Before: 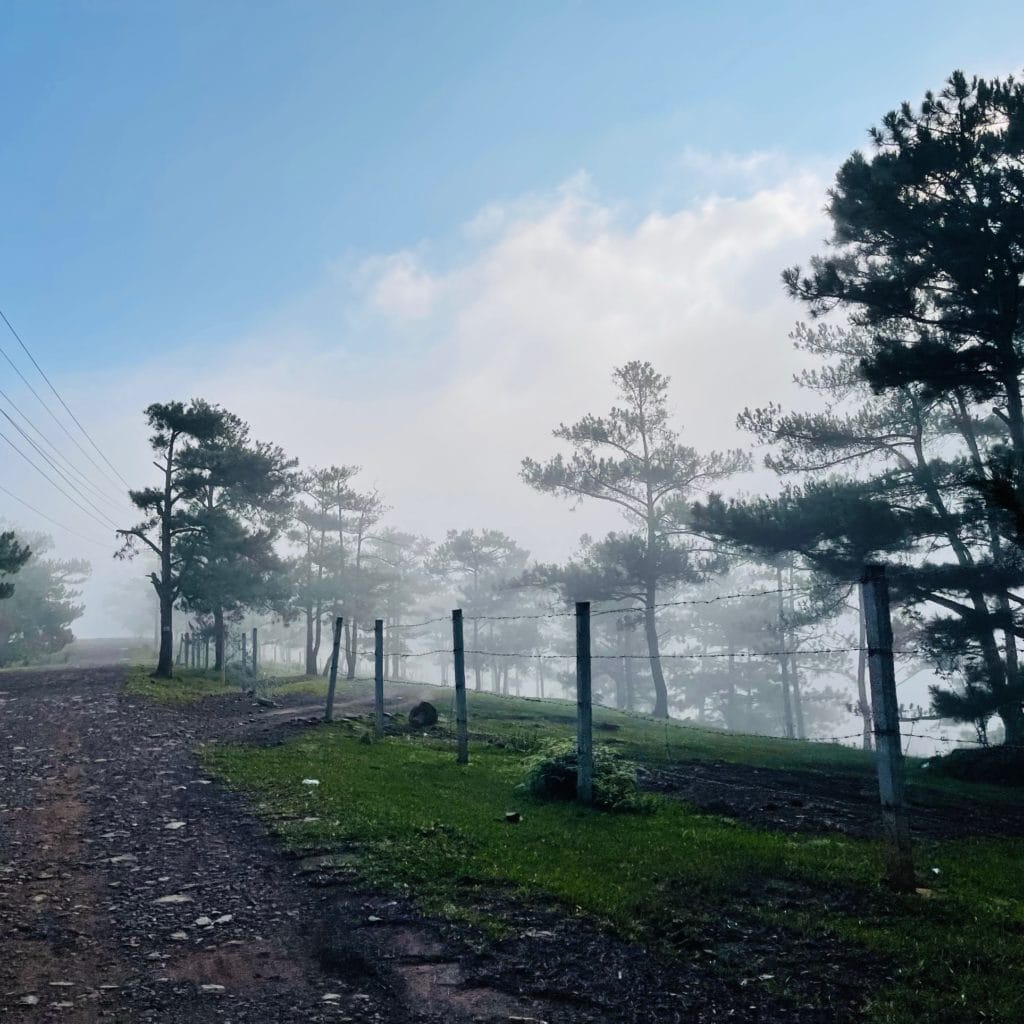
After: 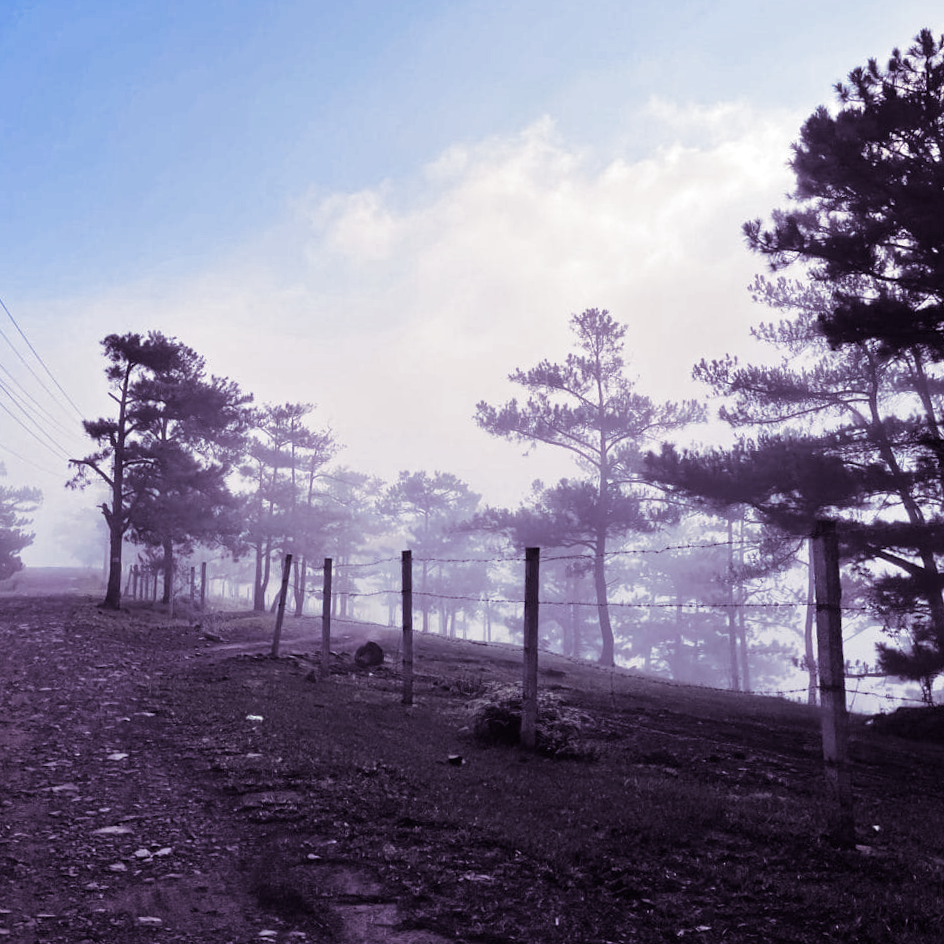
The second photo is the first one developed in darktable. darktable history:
crop and rotate: angle -1.96°, left 3.097%, top 4.154%, right 1.586%, bottom 0.529%
white balance: red 1.066, blue 1.119
split-toning: shadows › hue 266.4°, shadows › saturation 0.4, highlights › hue 61.2°, highlights › saturation 0.3, compress 0%
